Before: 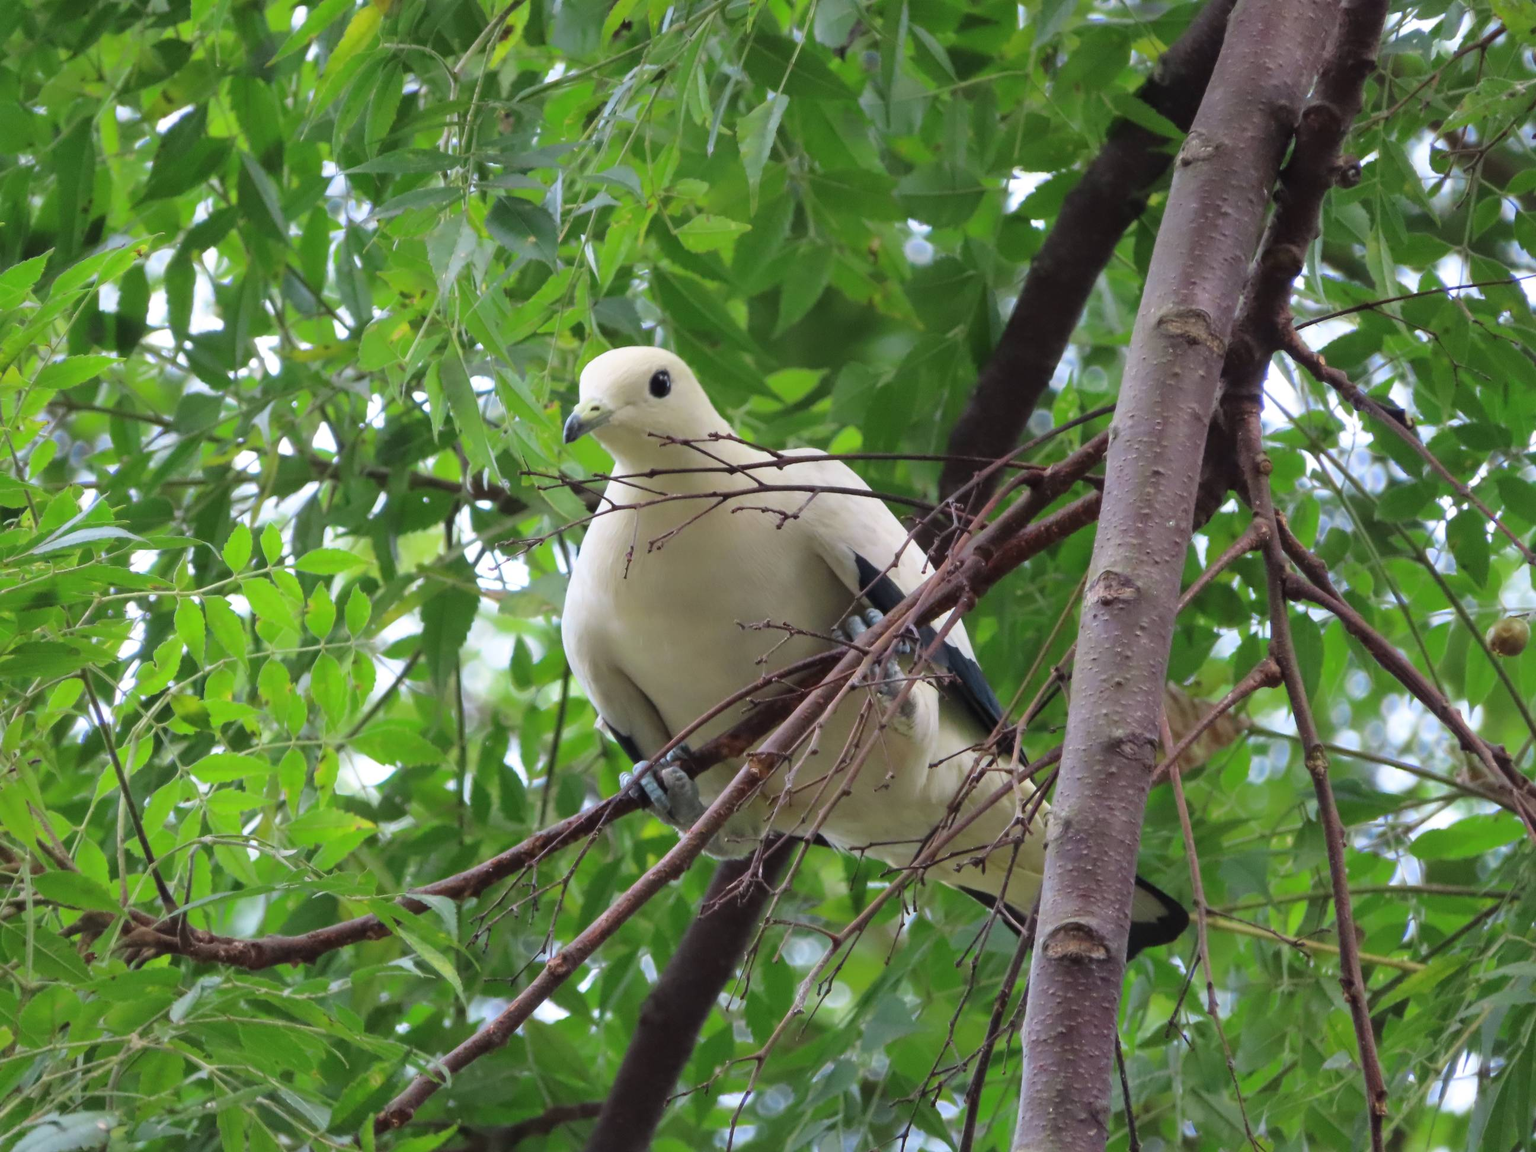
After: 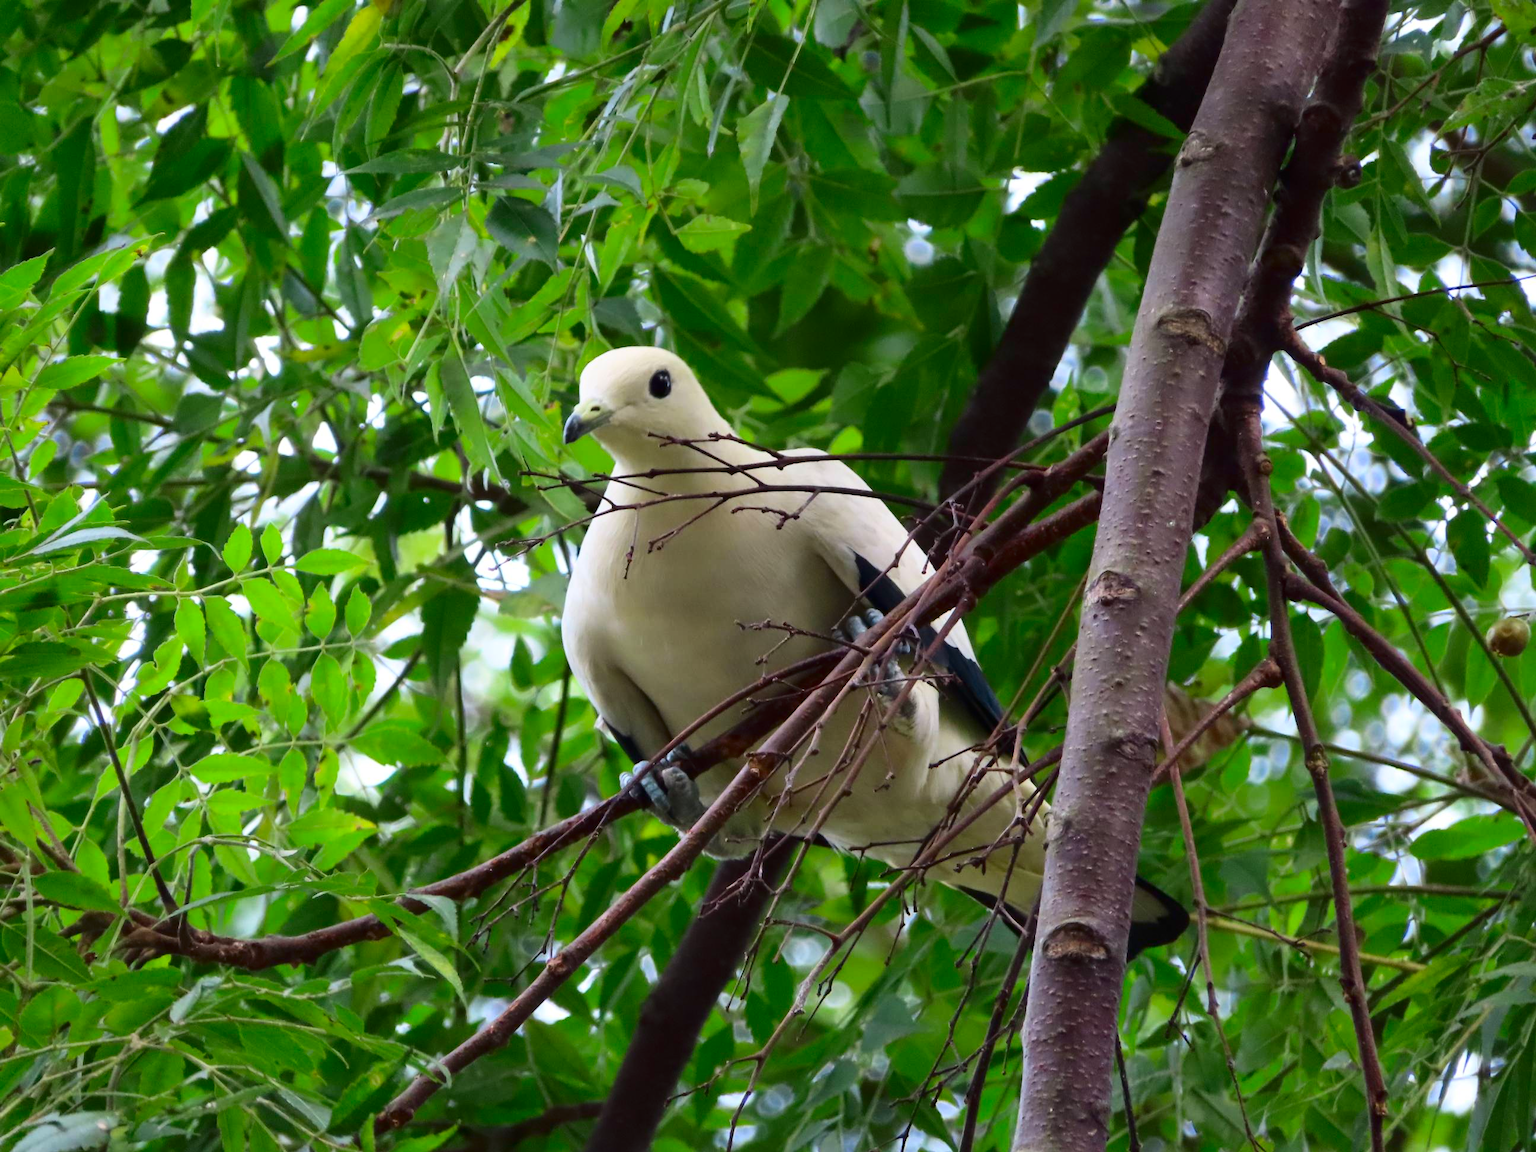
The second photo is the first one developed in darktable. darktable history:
contrast brightness saturation: contrast 0.194, brightness -0.112, saturation 0.215
